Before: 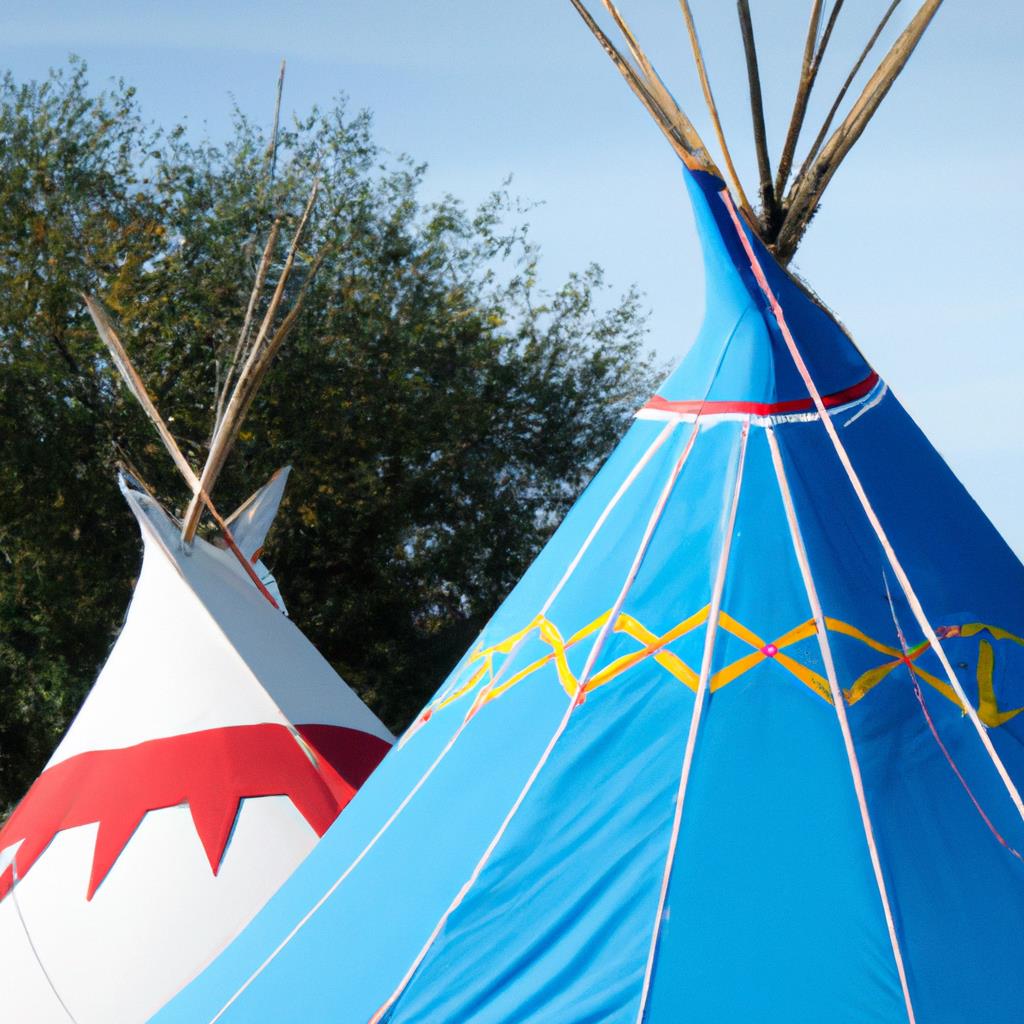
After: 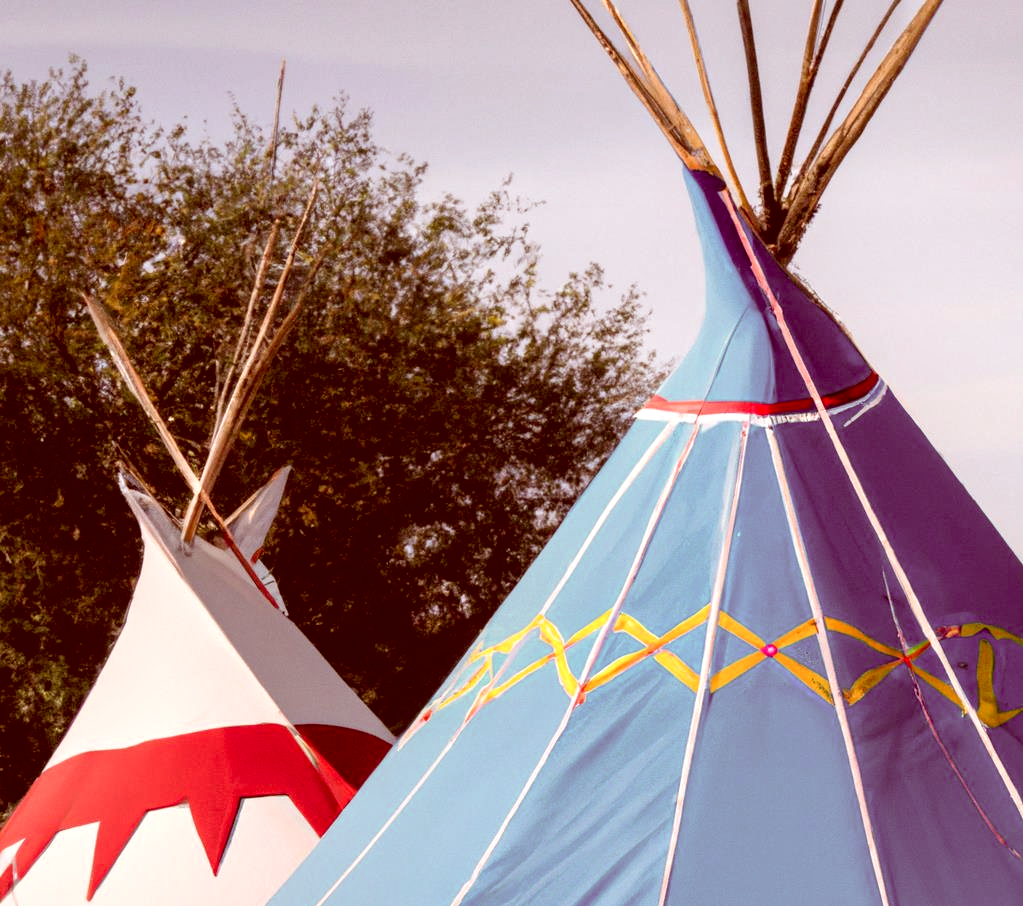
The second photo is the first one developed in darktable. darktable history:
crop and rotate: top 0%, bottom 11.49%
local contrast: on, module defaults
exposure: black level correction 0.007, exposure 0.159 EV, compensate highlight preservation false
color correction: highlights a* 9.03, highlights b* 8.71, shadows a* 40, shadows b* 40, saturation 0.8
